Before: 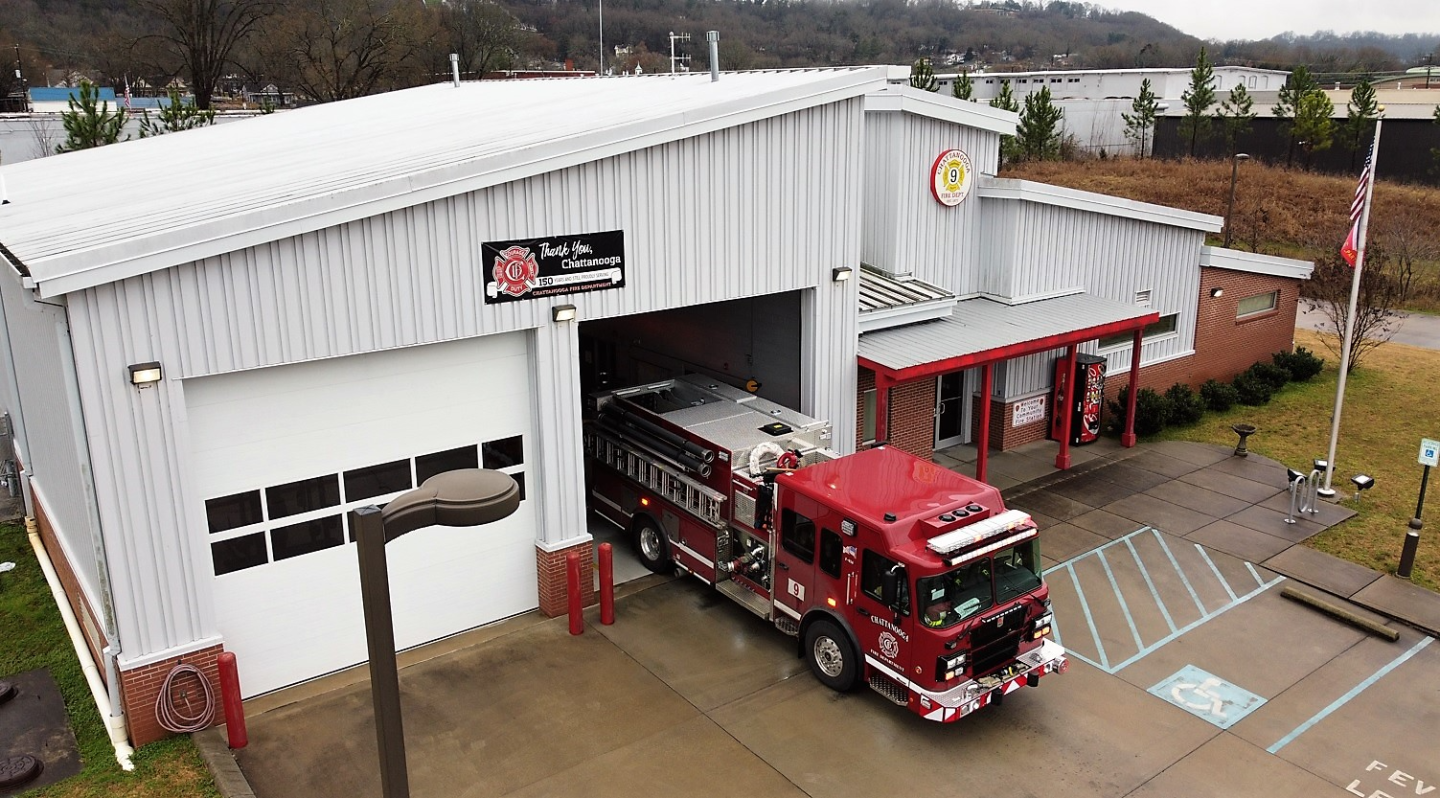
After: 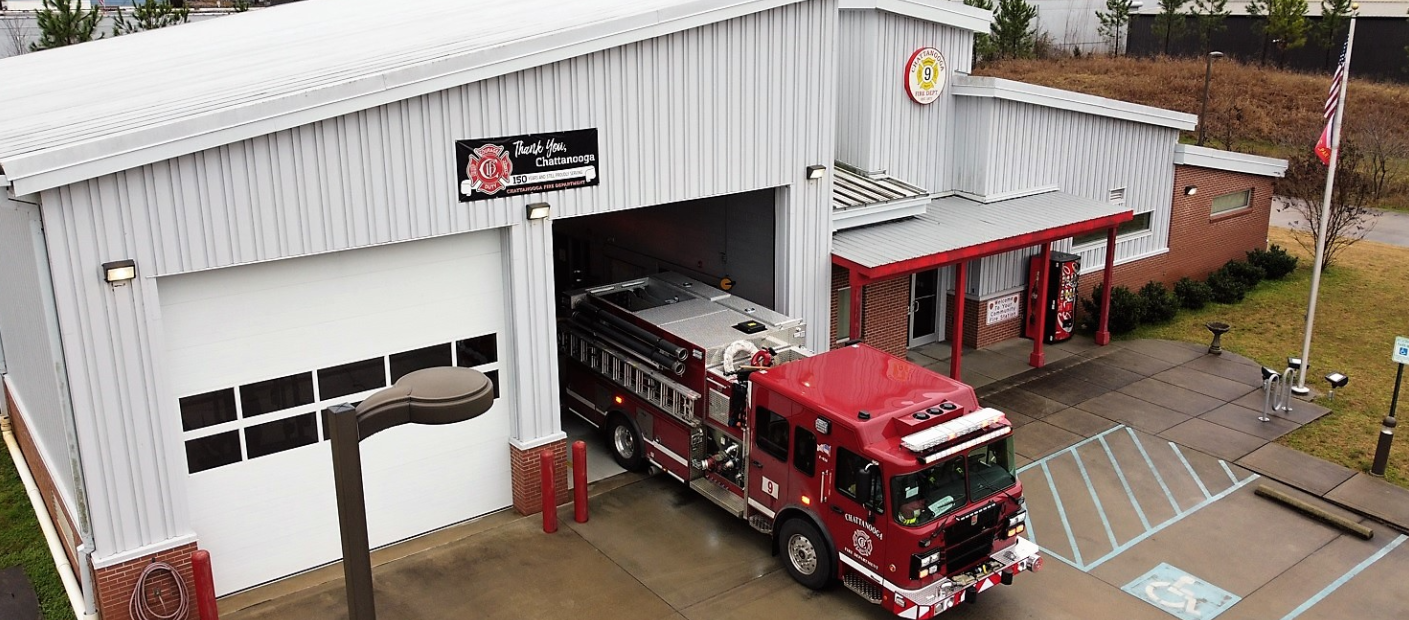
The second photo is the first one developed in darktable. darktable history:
crop and rotate: left 1.848%, top 12.855%, right 0.282%, bottom 9.377%
